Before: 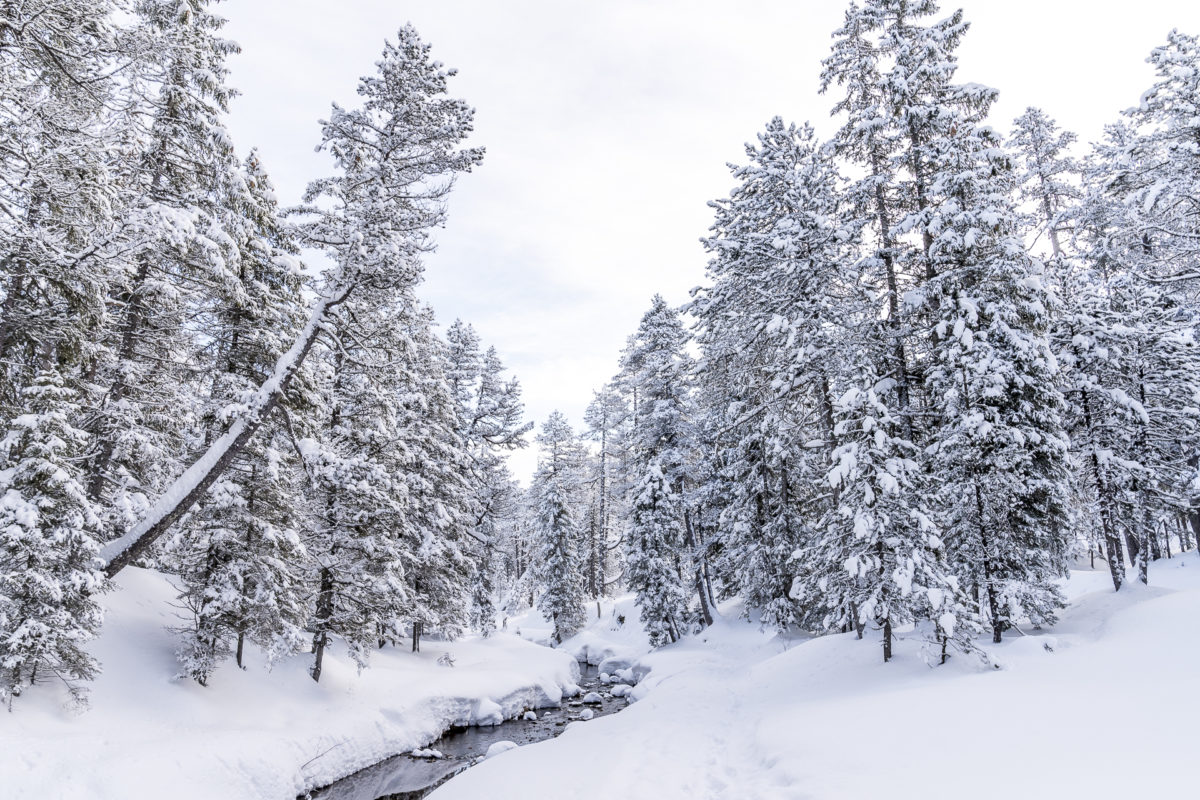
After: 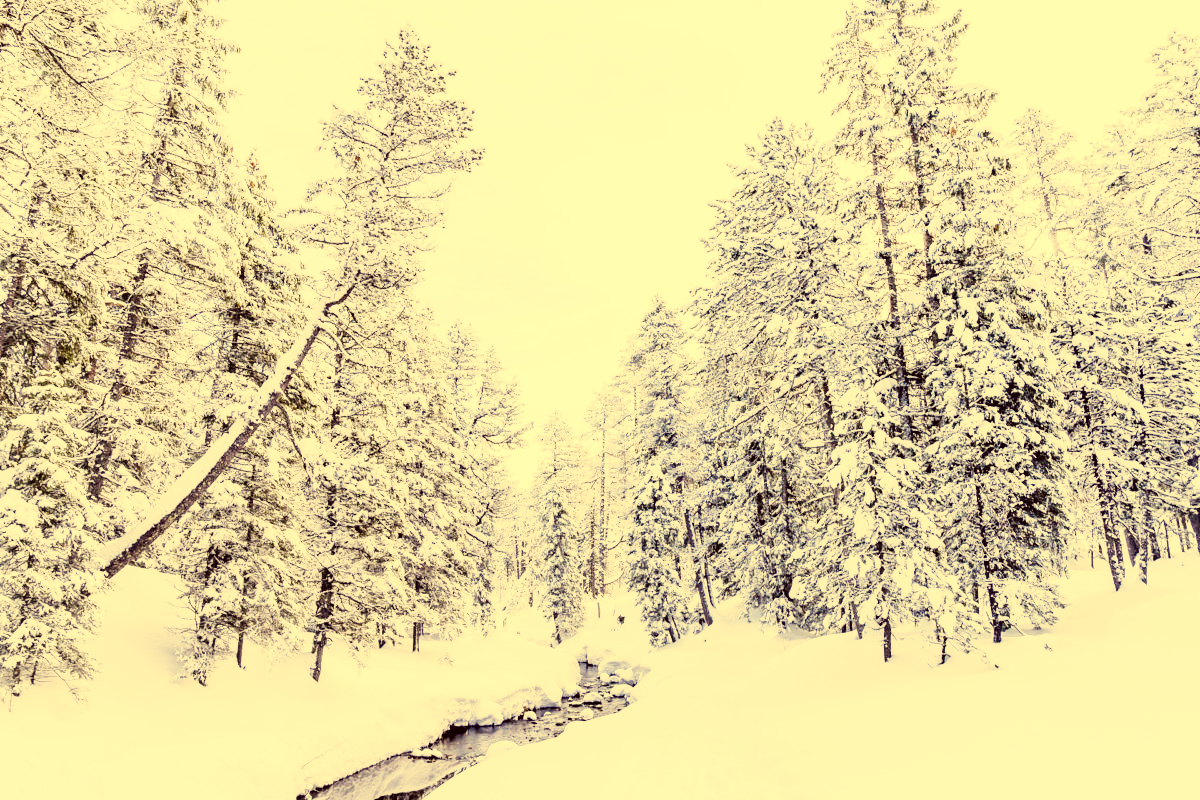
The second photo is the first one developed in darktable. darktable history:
color correction: highlights a* -0.482, highlights b* 40, shadows a* 9.8, shadows b* -0.161
base curve: curves: ch0 [(0, 0) (0, 0.001) (0.001, 0.001) (0.004, 0.002) (0.007, 0.004) (0.015, 0.013) (0.033, 0.045) (0.052, 0.096) (0.075, 0.17) (0.099, 0.241) (0.163, 0.42) (0.219, 0.55) (0.259, 0.616) (0.327, 0.722) (0.365, 0.765) (0.522, 0.873) (0.547, 0.881) (0.689, 0.919) (0.826, 0.952) (1, 1)], preserve colors none
